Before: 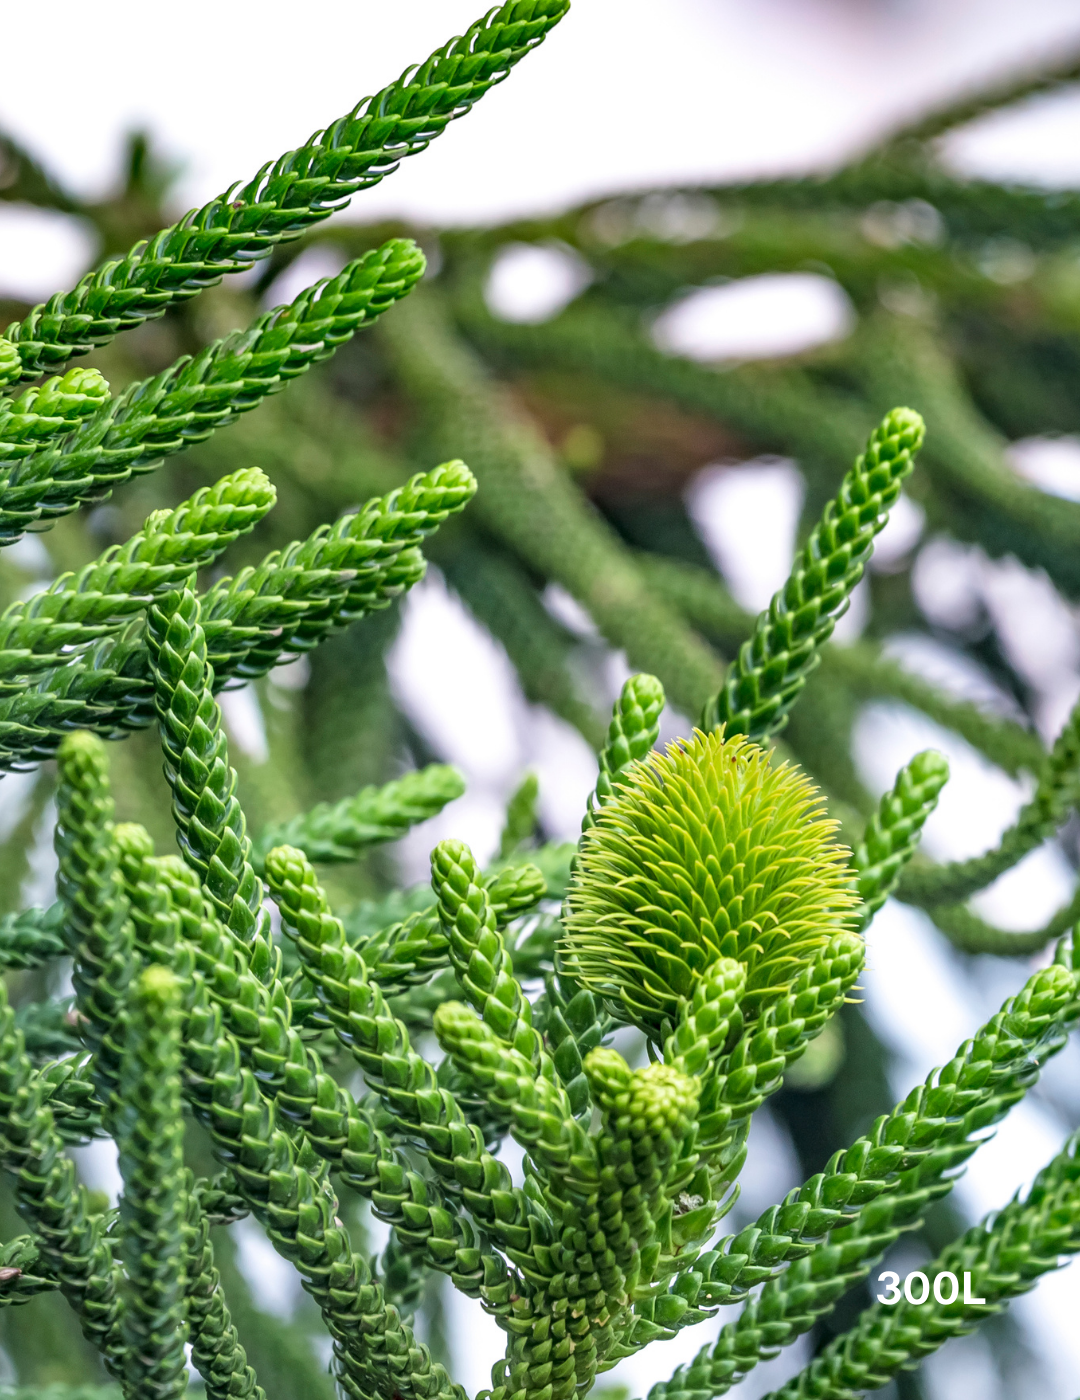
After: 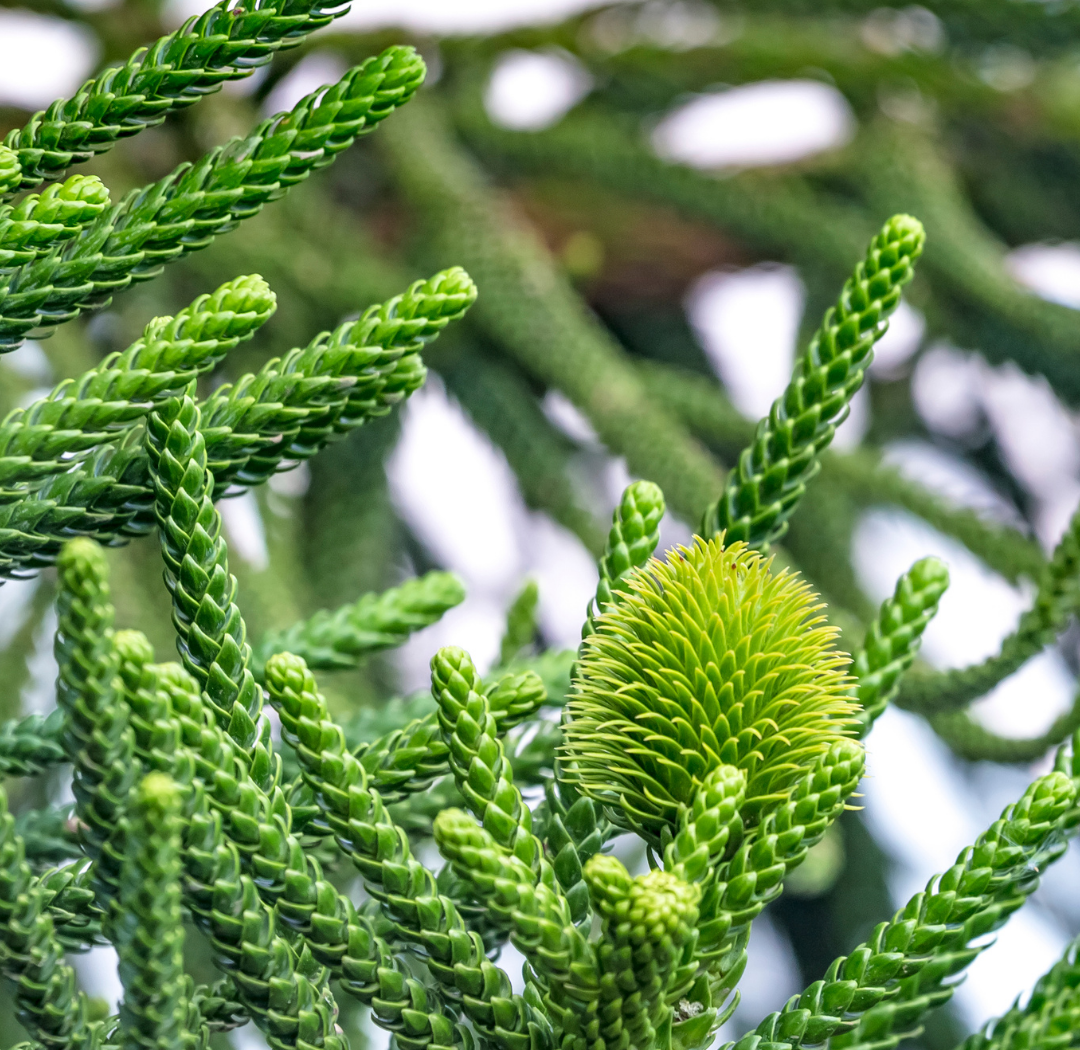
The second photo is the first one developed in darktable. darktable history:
crop: top 13.819%, bottom 11.169%
